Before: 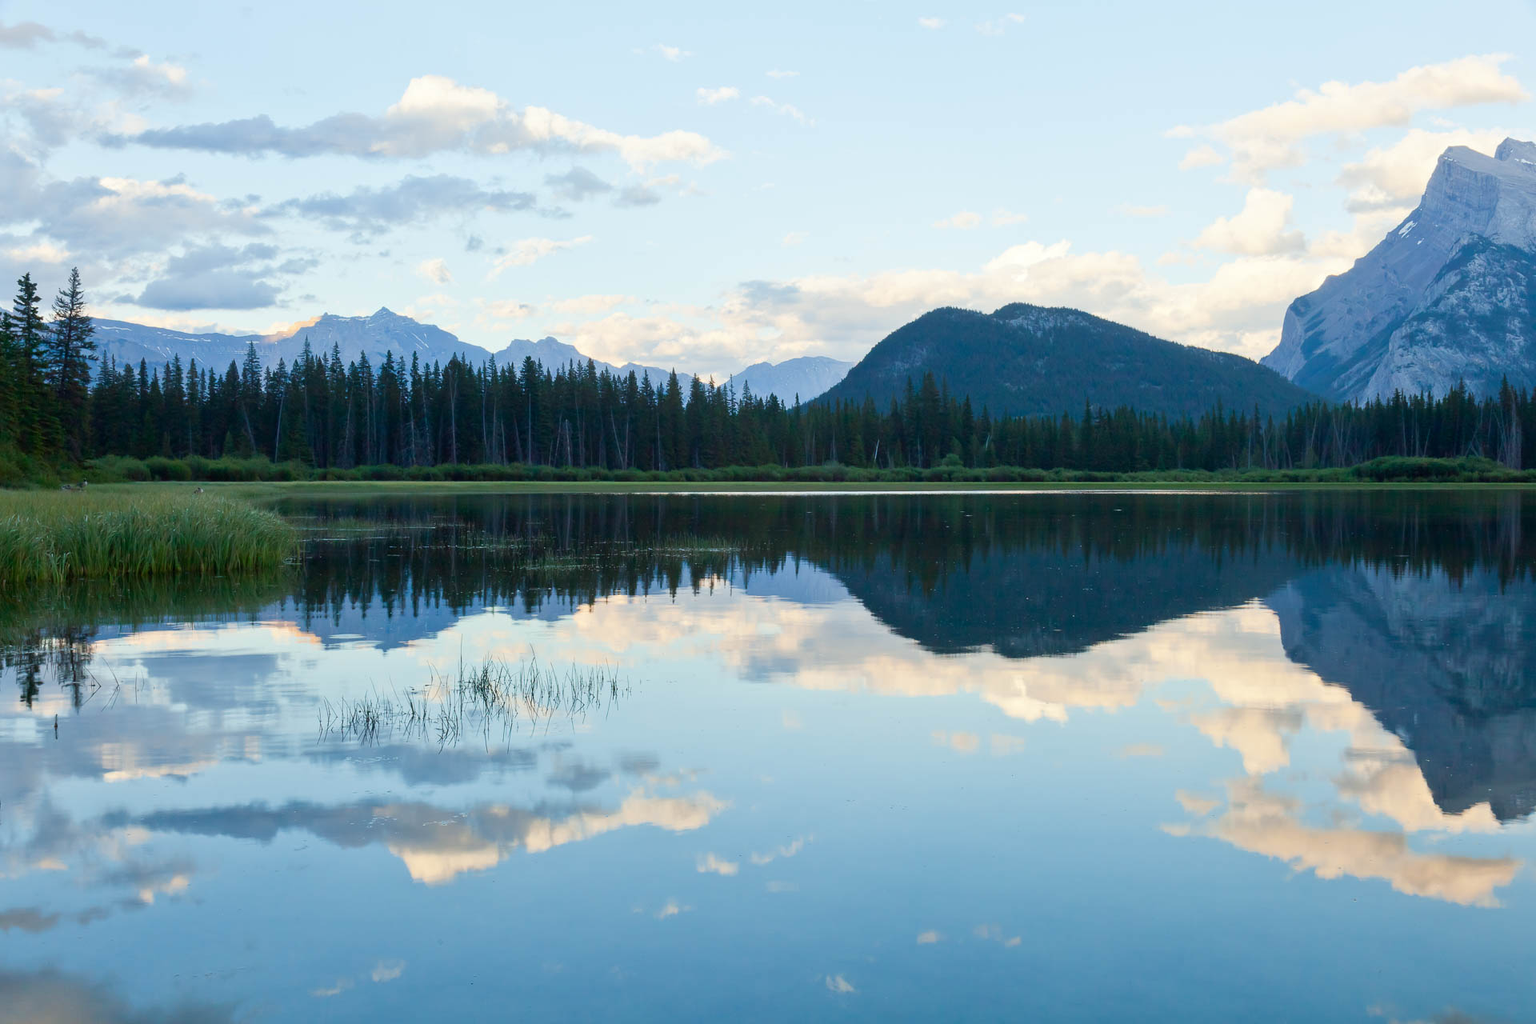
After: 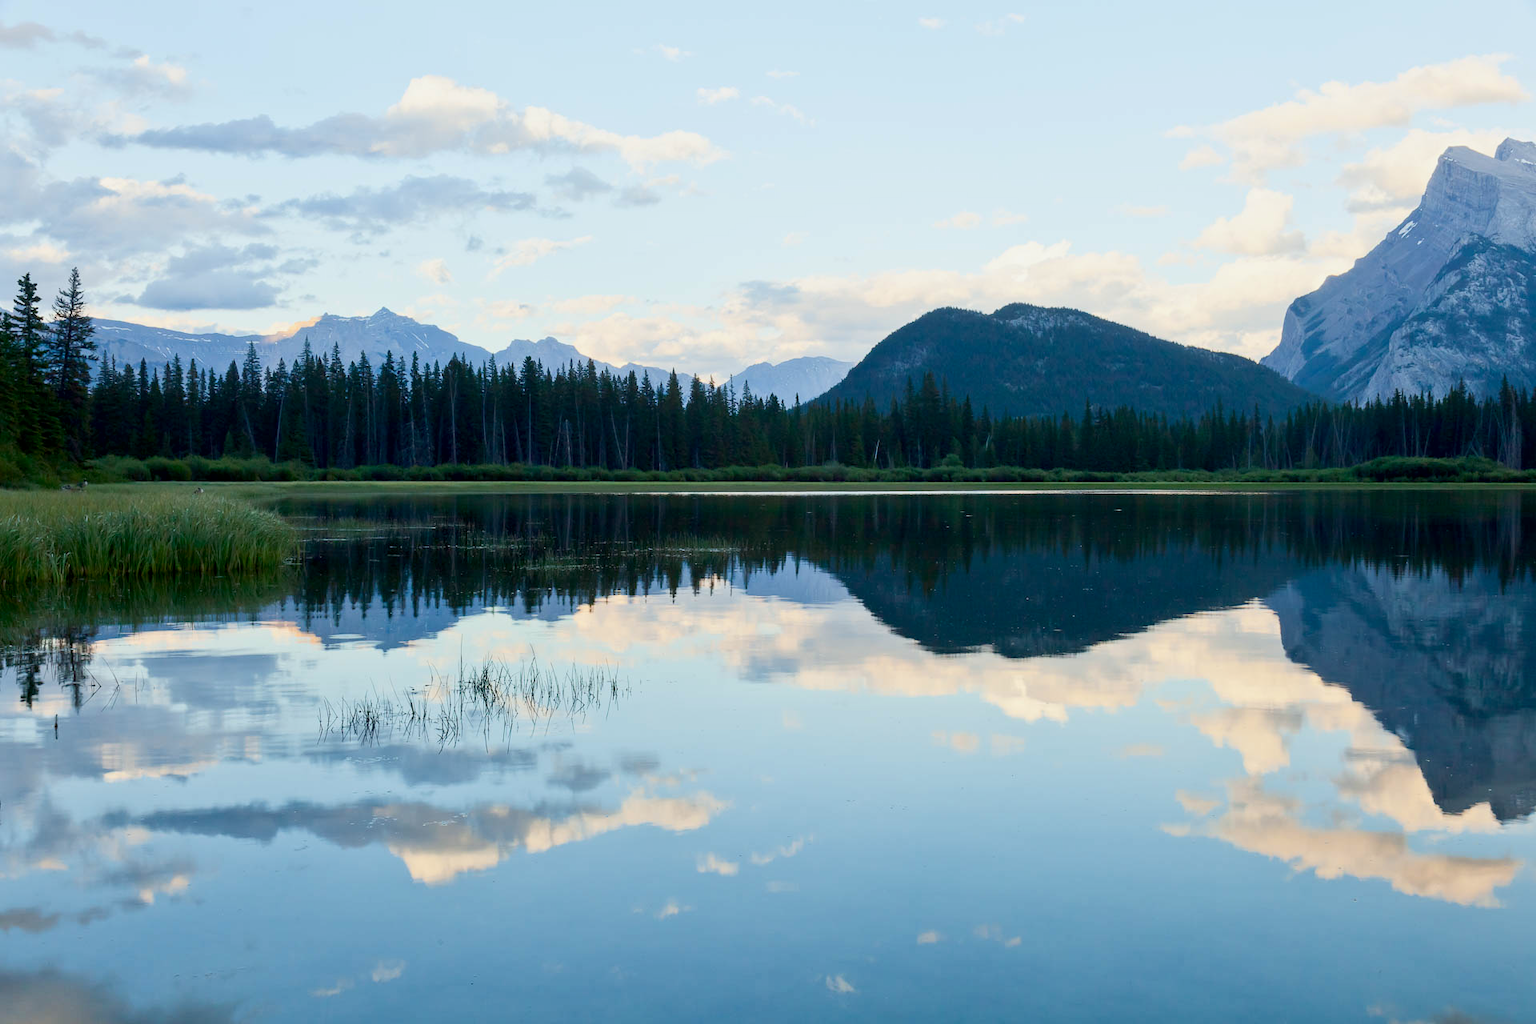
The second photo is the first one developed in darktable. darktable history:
exposure: black level correction 0.006, exposure -0.226 EV, compensate highlight preservation false
contrast brightness saturation: contrast 0.15, brightness 0.05
